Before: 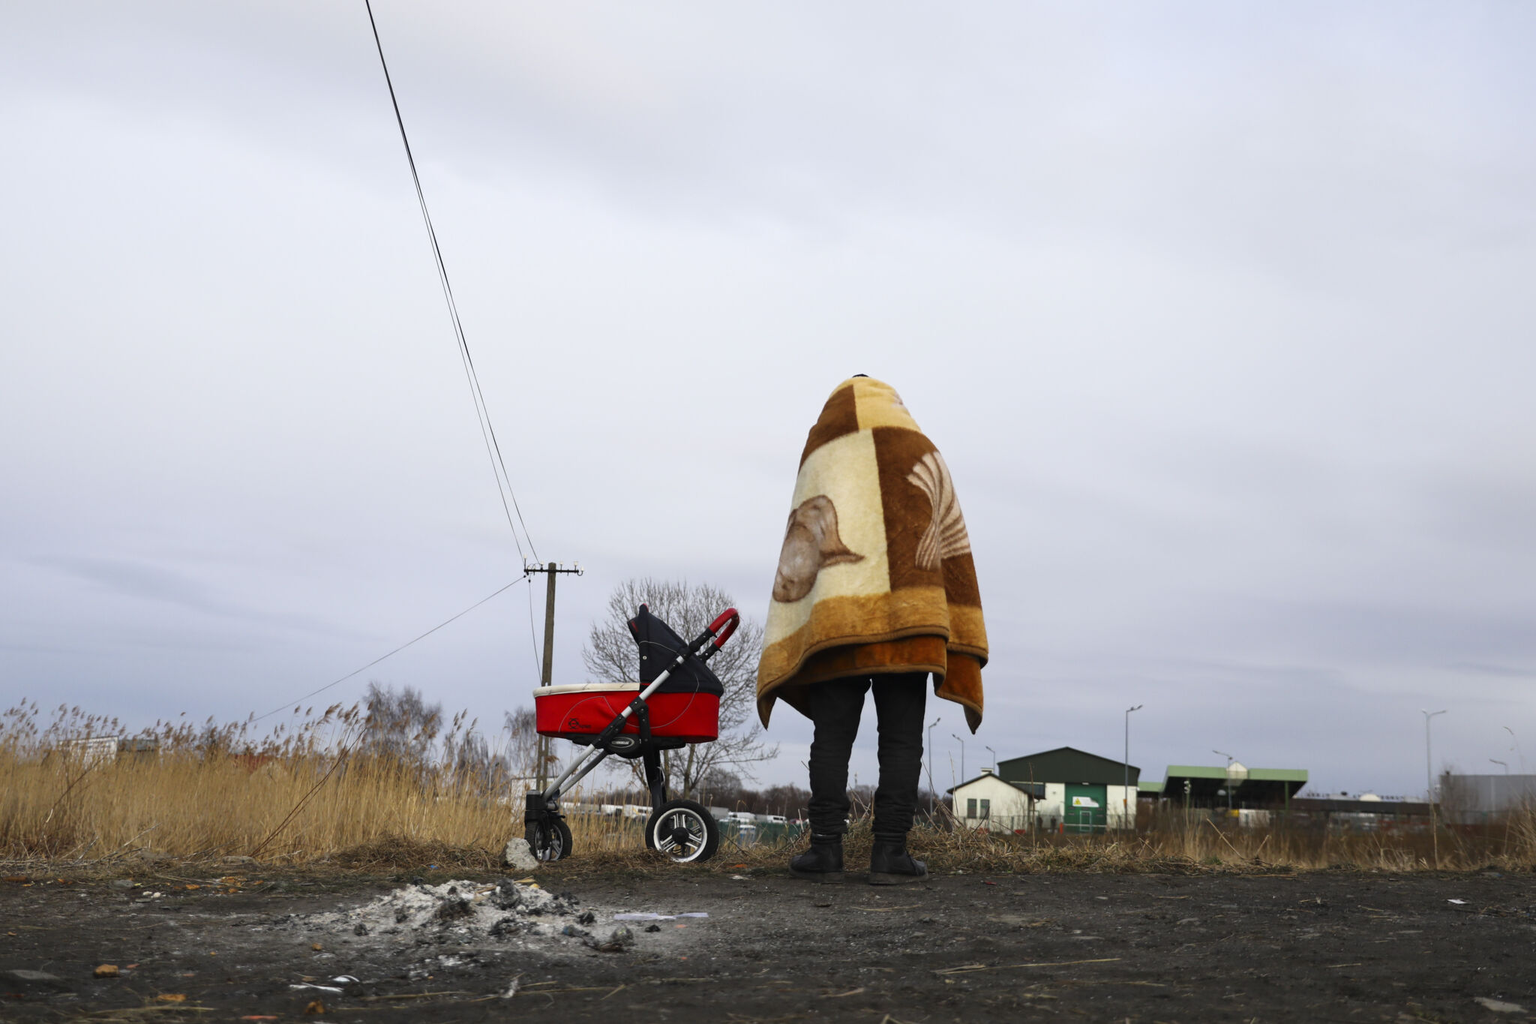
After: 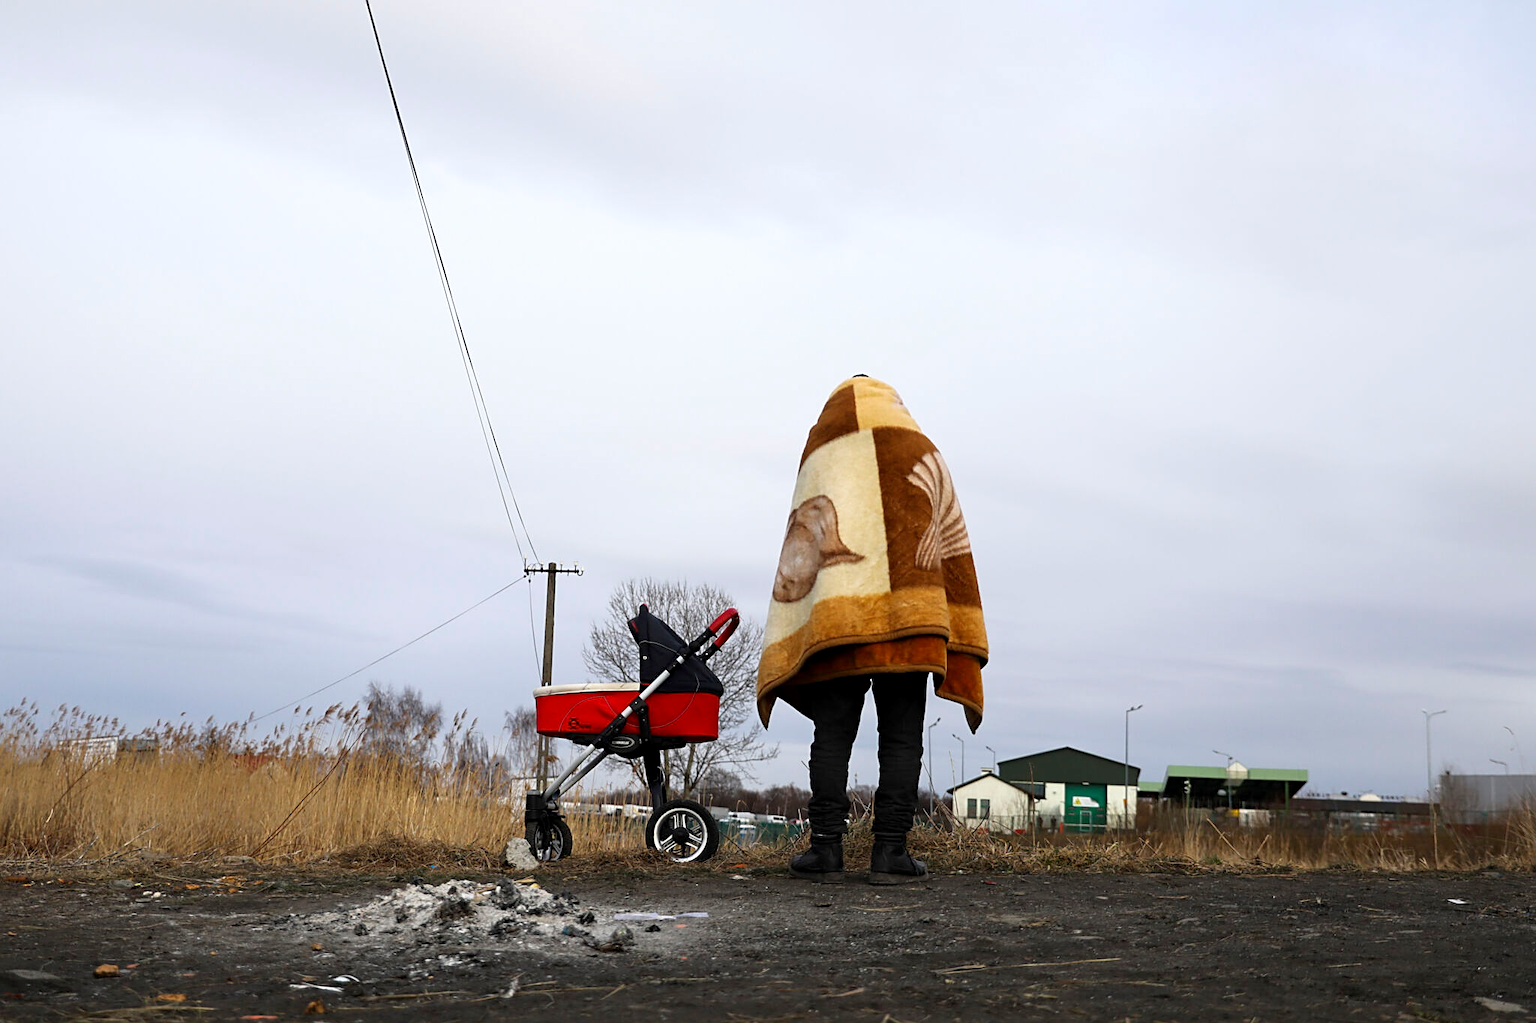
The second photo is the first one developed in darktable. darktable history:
sharpen: on, module defaults
exposure: black level correction 0.002, exposure 0.15 EV, compensate highlight preservation false
